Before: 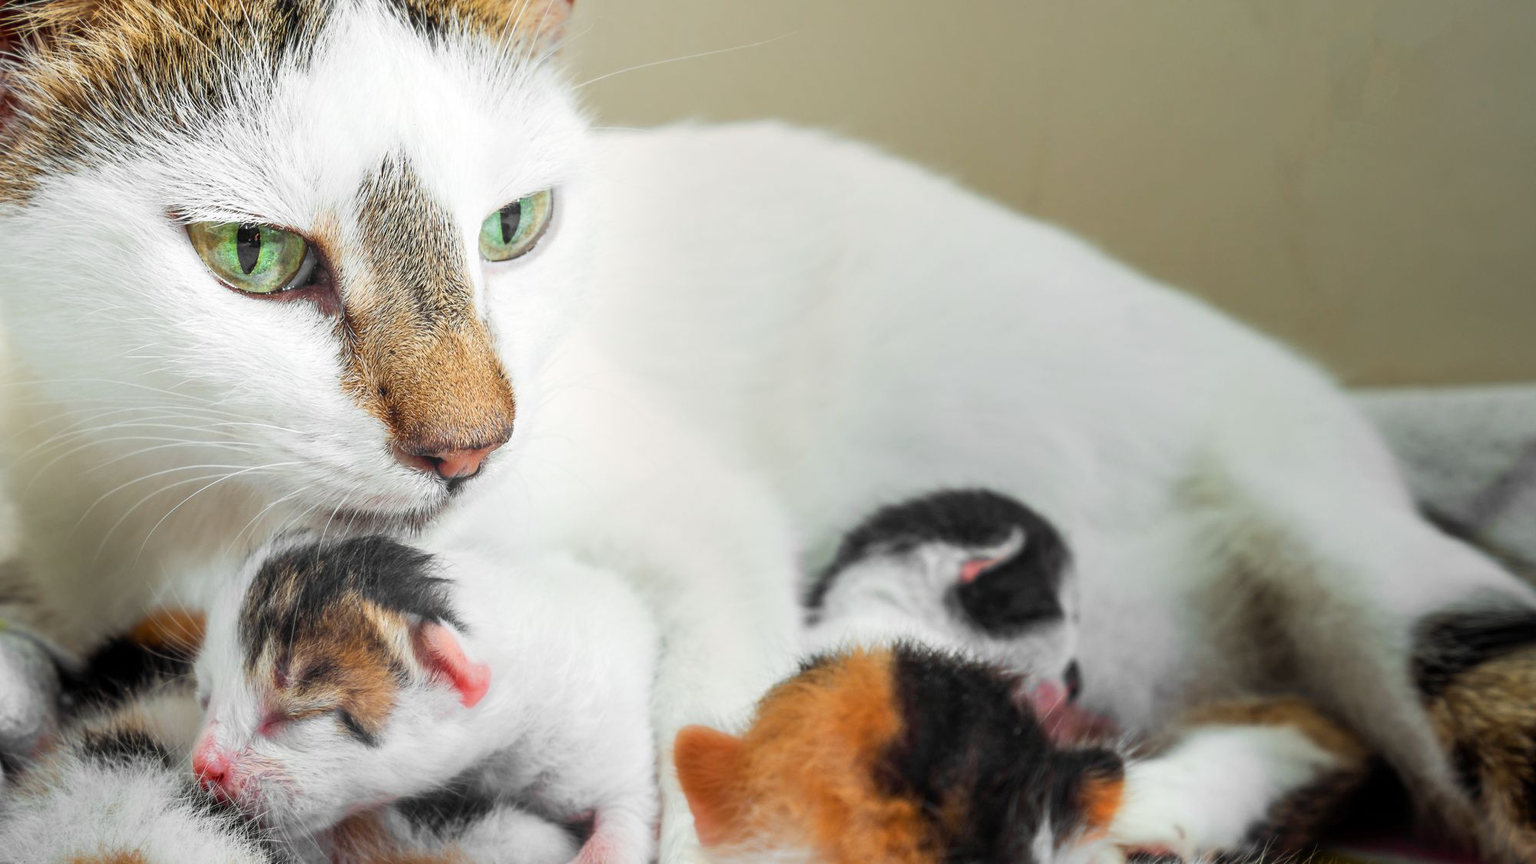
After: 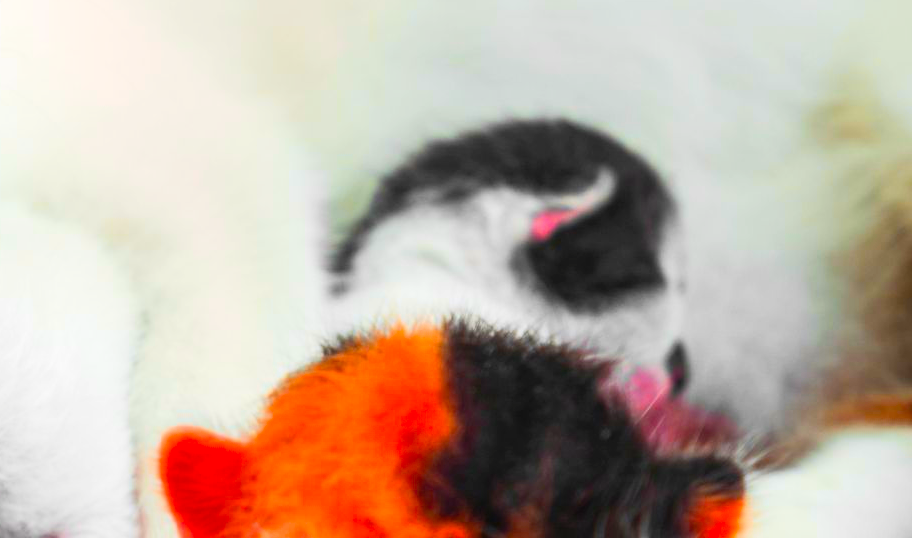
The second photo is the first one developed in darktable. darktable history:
crop: left 35.966%, top 46.103%, right 18.113%, bottom 6.057%
color zones: curves: ch1 [(0.24, 0.629) (0.75, 0.5)]; ch2 [(0.255, 0.454) (0.745, 0.491)], process mode strong
contrast brightness saturation: contrast 0.197, brightness 0.159, saturation 0.217
color balance rgb: linear chroma grading › global chroma 8.875%, perceptual saturation grading › global saturation 30.38%, global vibrance 20%
